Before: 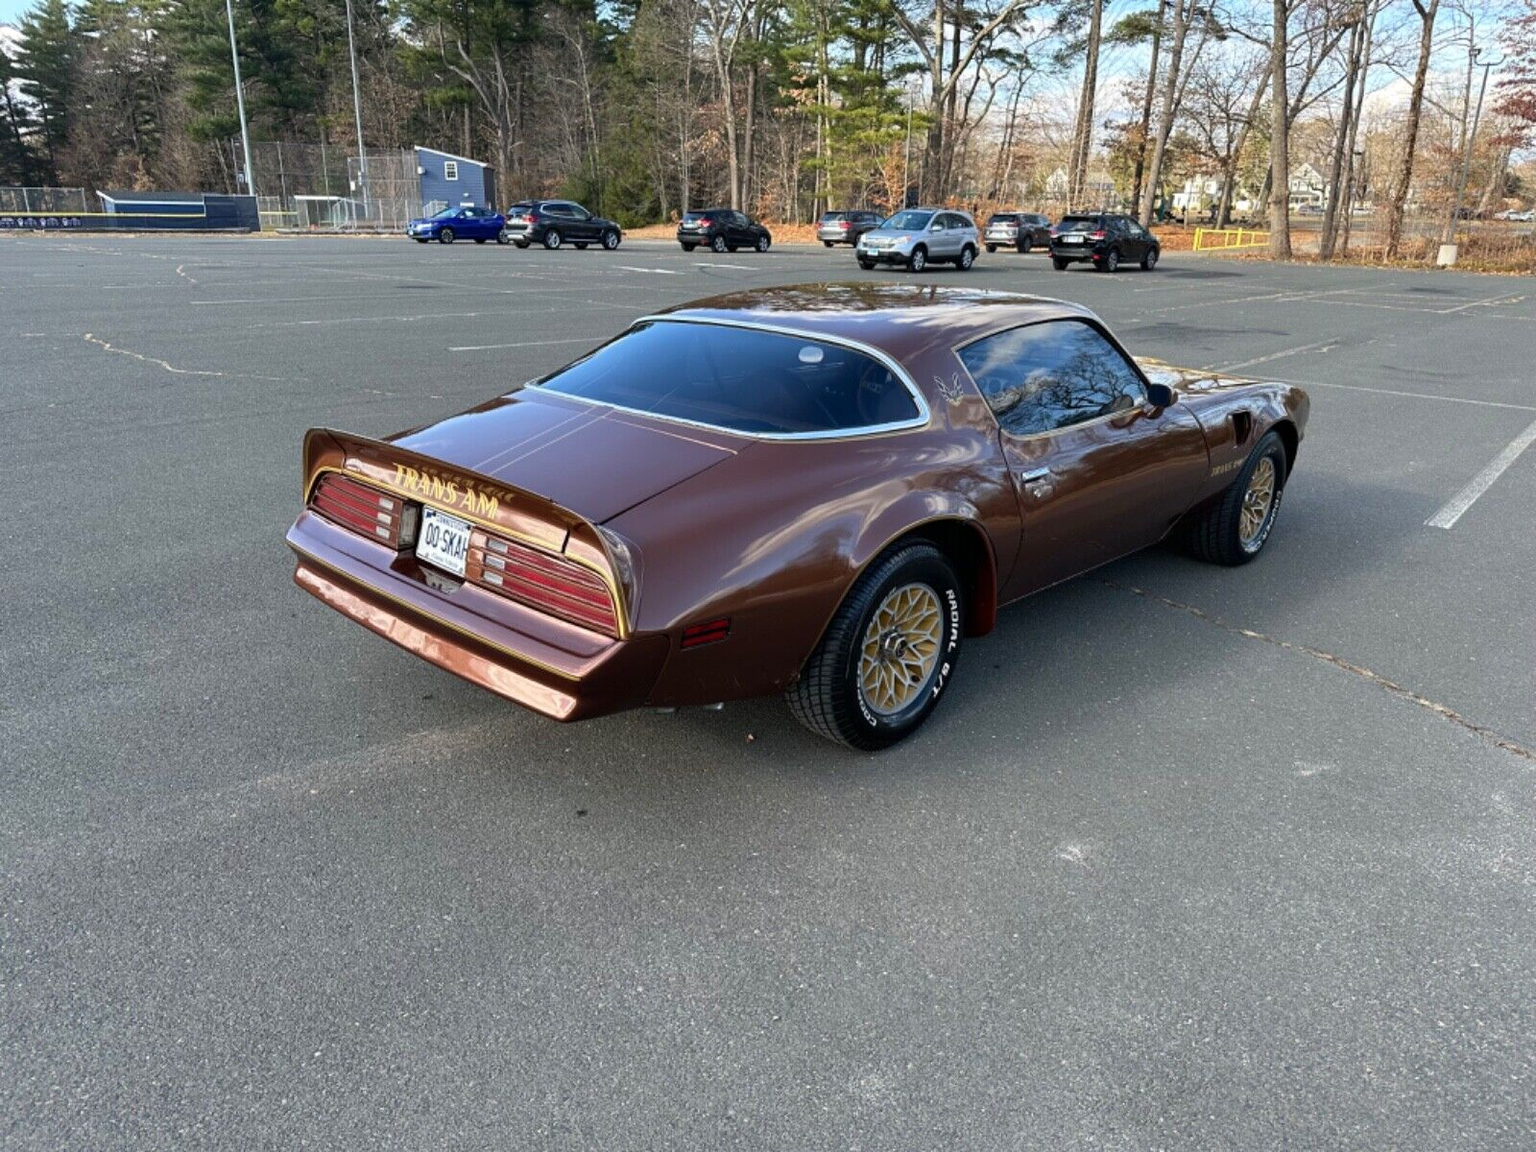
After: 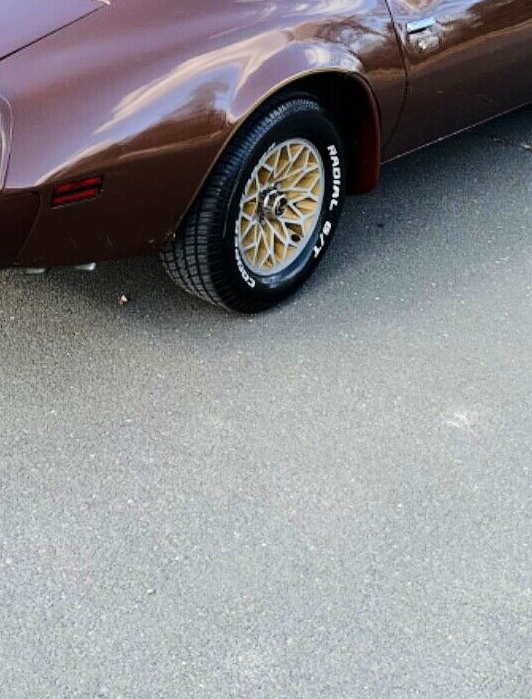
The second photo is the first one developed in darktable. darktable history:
crop: left 41.139%, top 39.088%, right 25.563%, bottom 2.639%
tone equalizer: -7 EV 0.146 EV, -6 EV 0.599 EV, -5 EV 1.19 EV, -4 EV 1.34 EV, -3 EV 1.12 EV, -2 EV 0.6 EV, -1 EV 0.151 EV, edges refinement/feathering 500, mask exposure compensation -1.57 EV, preserve details no
contrast brightness saturation: saturation -0.049
